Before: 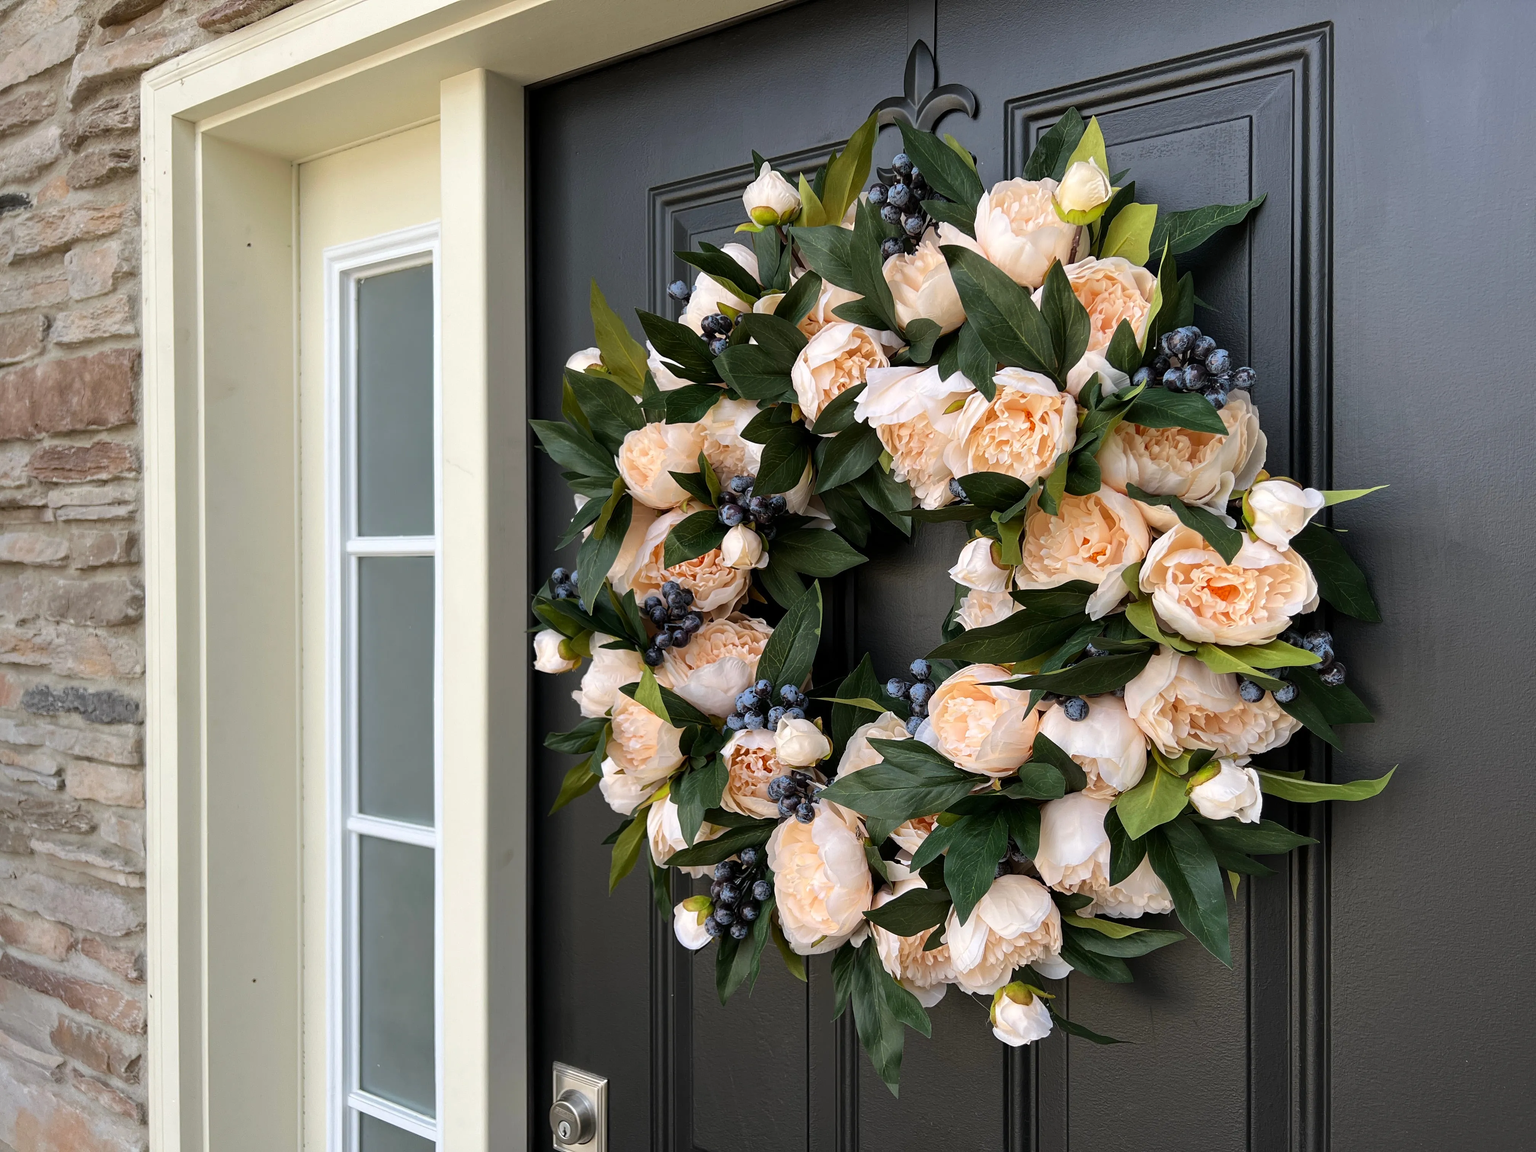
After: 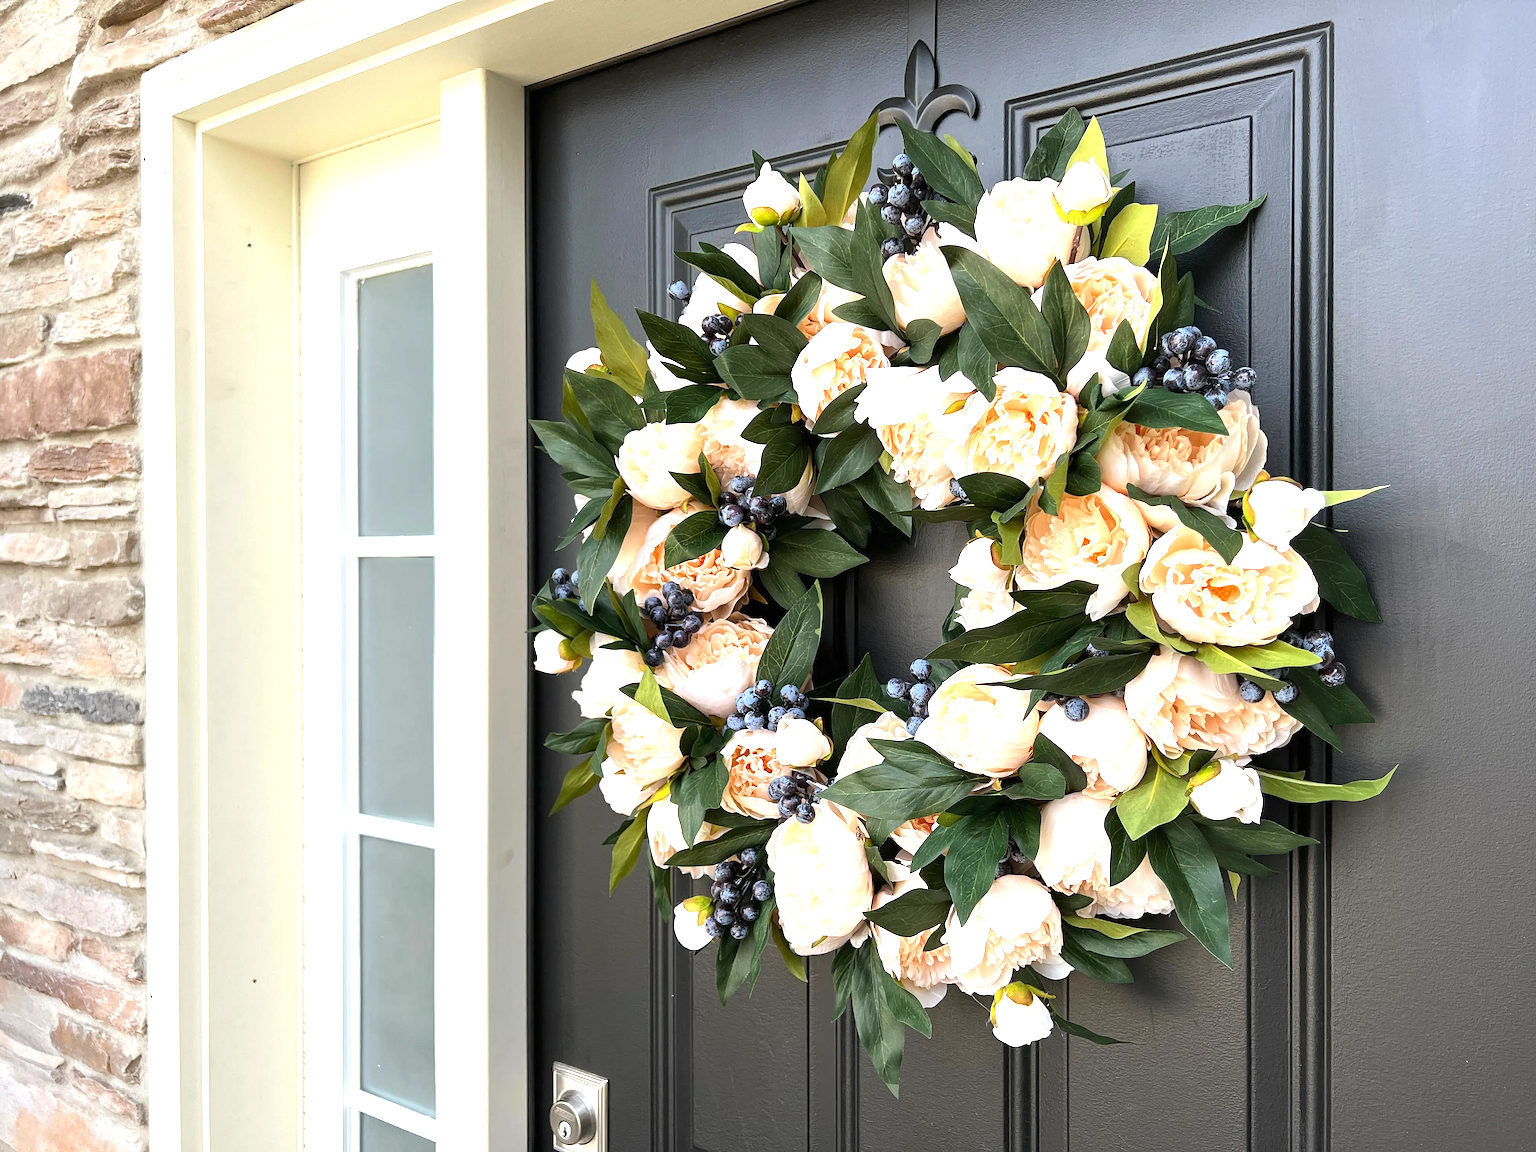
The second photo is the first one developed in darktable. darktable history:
exposure: black level correction 0, exposure 1.2 EV, compensate exposure bias true, compensate highlight preservation false
sharpen: amount 0.2
